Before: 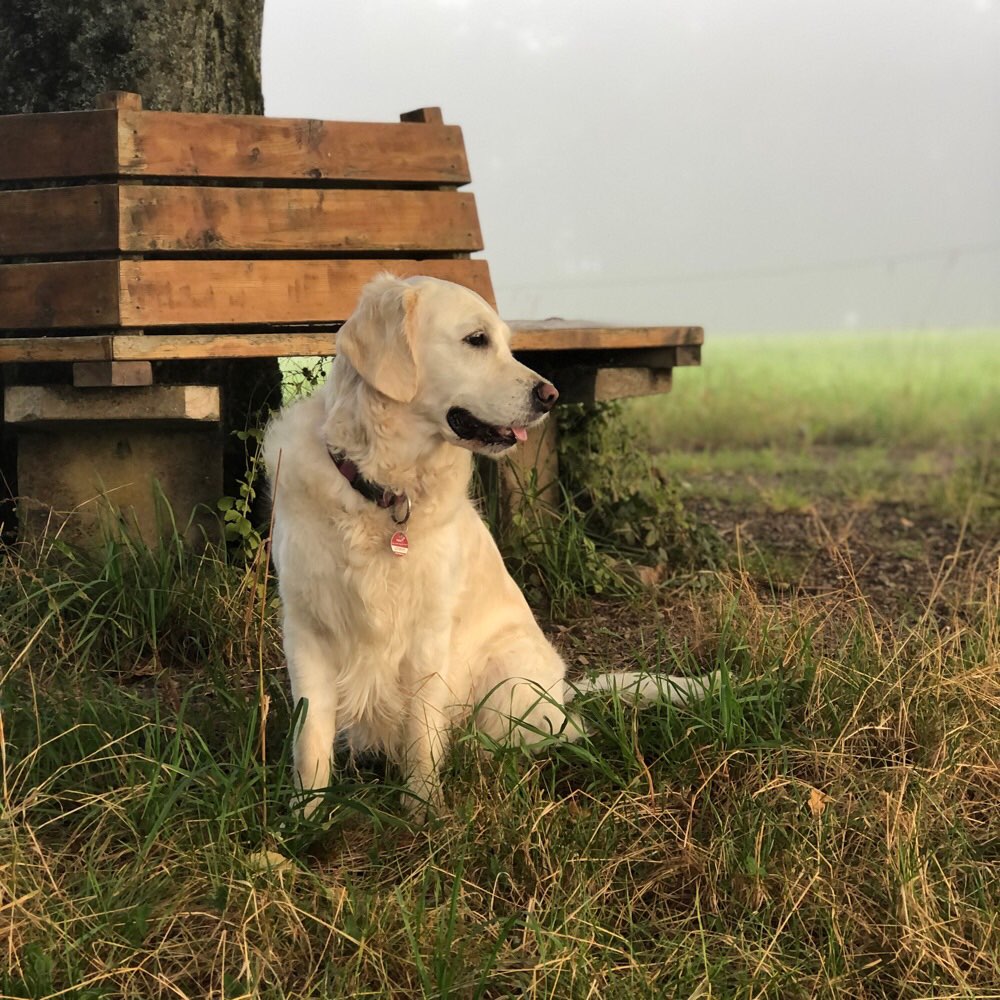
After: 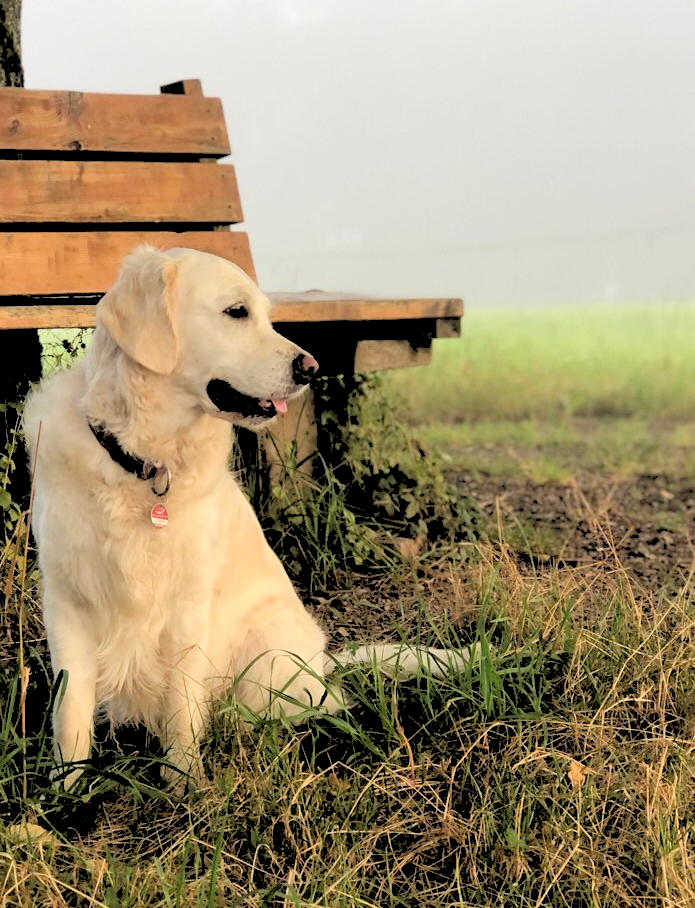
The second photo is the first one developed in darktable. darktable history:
rgb levels: levels [[0.027, 0.429, 0.996], [0, 0.5, 1], [0, 0.5, 1]]
crop and rotate: left 24.034%, top 2.838%, right 6.406%, bottom 6.299%
